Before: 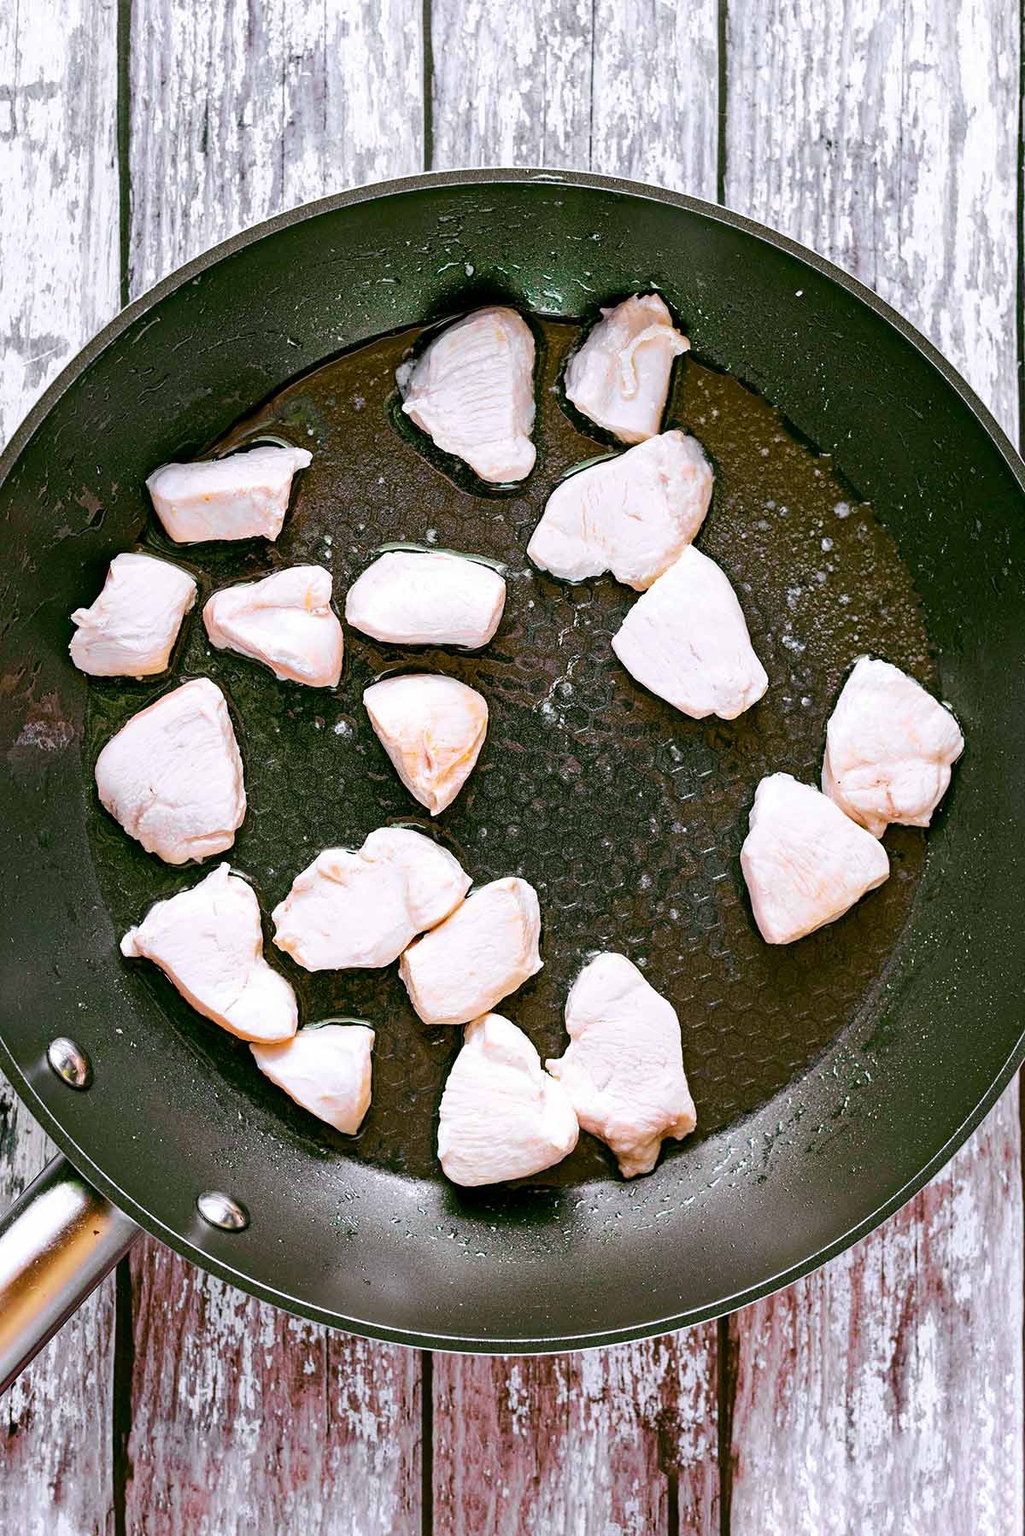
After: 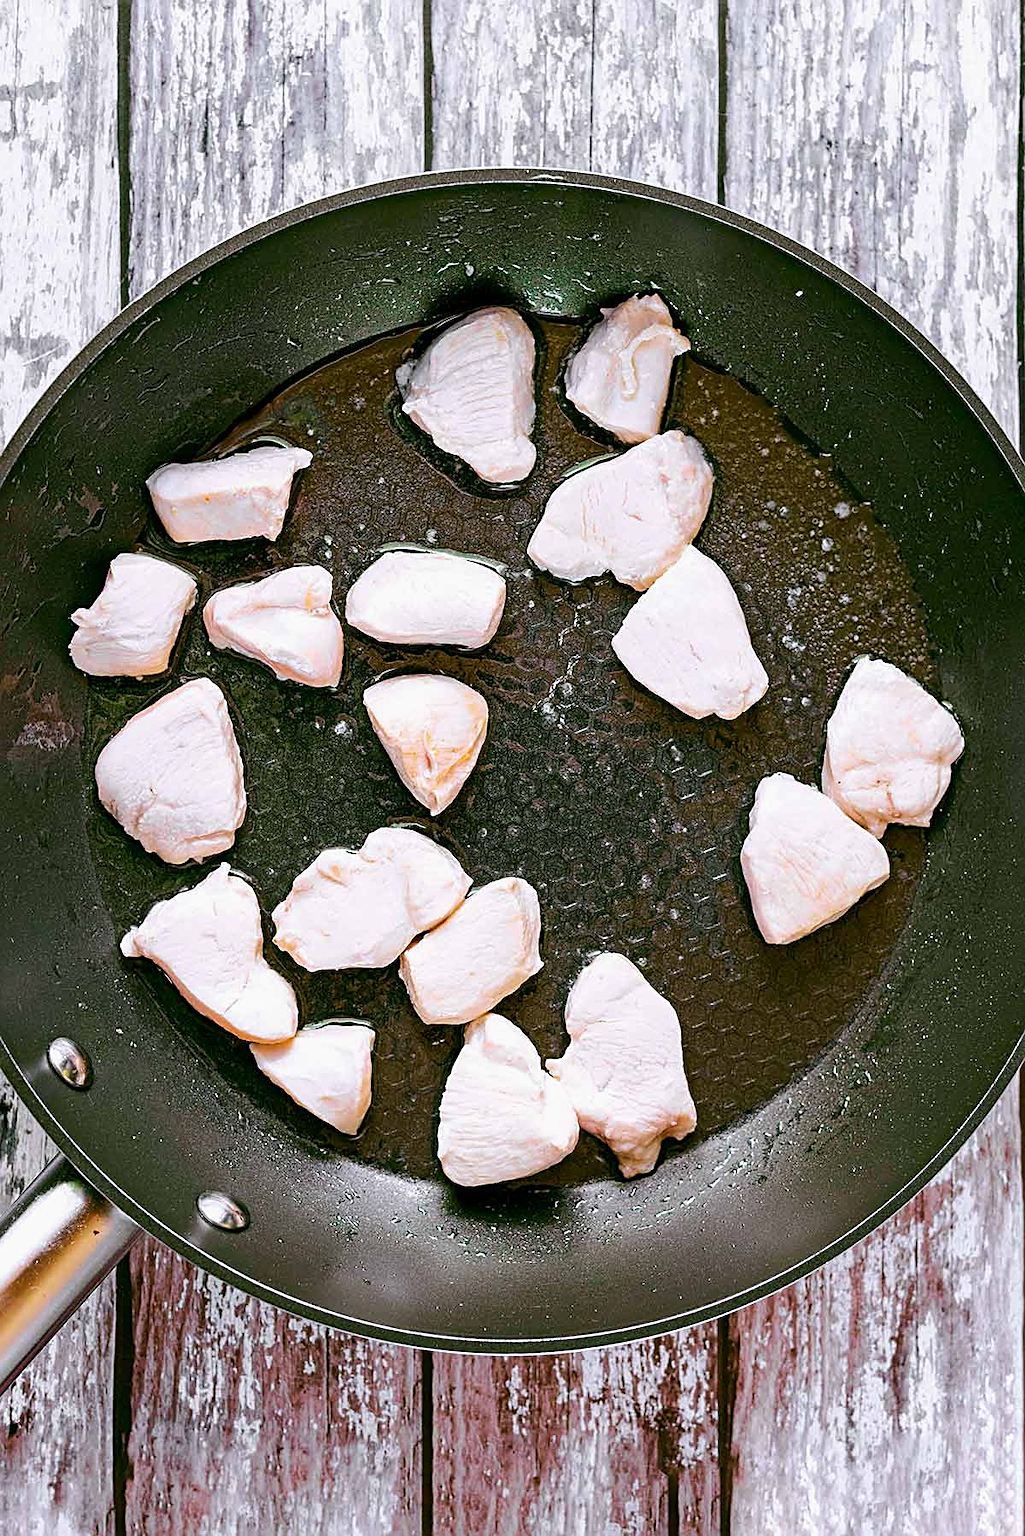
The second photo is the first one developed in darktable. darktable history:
sharpen: on, module defaults
exposure: exposure -0.064 EV, compensate highlight preservation false
